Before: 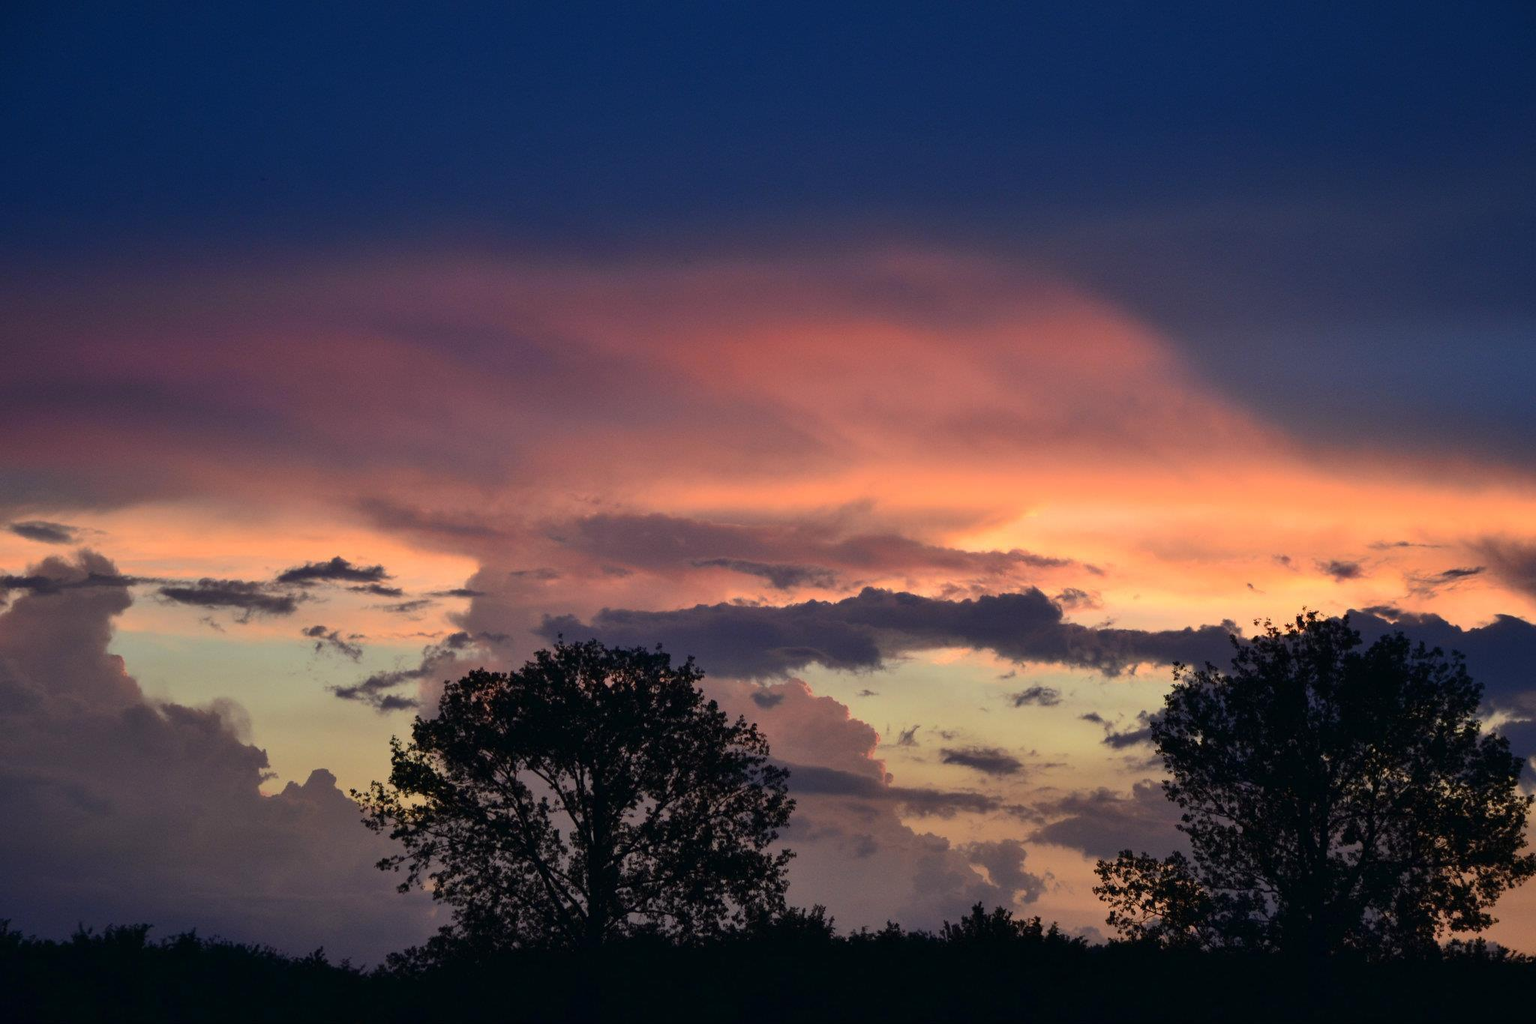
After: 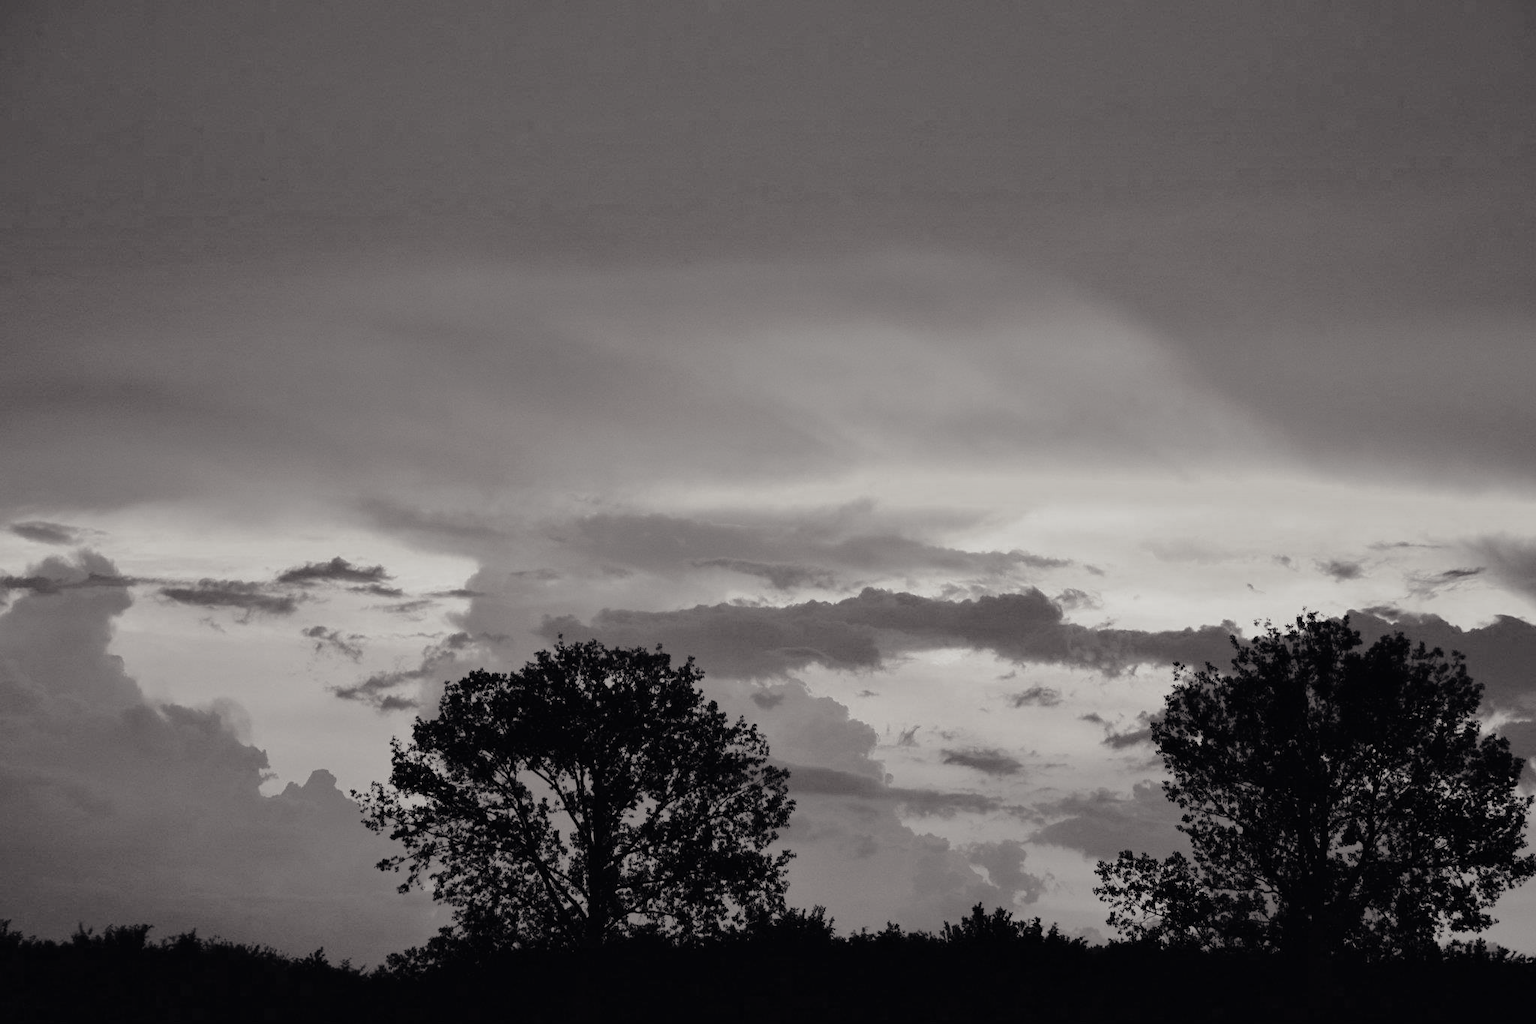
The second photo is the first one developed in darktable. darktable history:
tone curve: curves: ch0 [(0, 0) (0.003, 0.007) (0.011, 0.011) (0.025, 0.021) (0.044, 0.04) (0.069, 0.07) (0.1, 0.129) (0.136, 0.187) (0.177, 0.254) (0.224, 0.325) (0.277, 0.398) (0.335, 0.461) (0.399, 0.513) (0.468, 0.571) (0.543, 0.624) (0.623, 0.69) (0.709, 0.777) (0.801, 0.86) (0.898, 0.953) (1, 1)], preserve colors none
color look up table: target L [83.12, 88.47, 100.33, 82.76, 75.52, 61.6, 68.22, 44.65, 38.57, 36.99, 23.39, 12.23, 200.9, 103.21, 80.7, 66.95, 66.22, 46.9, 58.07, 50.12, 64.34, 65.85, 52.72, 37.99, 26.21, 4.686, 100.33, 82.05, 84.55, 89.57, 77.34, 90.24, 88.1, 69.23, 82.43, 50.55, 46.9, 59.5, 65.11, 31.68, 27.92, 40.29, 89.57, 85.35, 70.31, 71.07, 51.1, 81.35, 52.15], target a [0.171, 0.049, -0.516, 0.179, 0.363, 1.255, 0.955, 2.412, 2.106, 2.137, 0.86, 1.015, 0, 0, 0.104, 0.624, 0.808, 2.301, 2.342, 2.274, 0.814, 0.809, 2.797, 2.586, 1.481, 0.276, -0.516, 0.188, 0.222, 0.406, 0.4, 0.429, 0.085, 0.662, 0.312, 2.568, 2.301, 1.482, 0.947, 1.584, 2.035, 1.915, 0.406, 0.345, 0.513, 0.281, 2.291, 0.337, 2.732], target b [2.249, 1.572, 9.898, 2.252, 3.627, 3.178, 2.149, 1.706, 0.9, 2.08, 0.306, -0.091, -0.001, -0.002, 1.954, 3.108, 3.154, 2.004, 3.172, 1.936, 3.173, 3.158, 2.355, 1.042, 0.538, -1.072, 9.898, 2.141, 1.711, 1.252, 2.918, 1.187, 1.664, 3.258, 1.755, 2.486, 2.004, 2.969, 2.64, 0.647, 0.221, 1.416, 1.252, 1.288, 2.921, 3.586, 1.691, 1.447, 2.51], num patches 49
